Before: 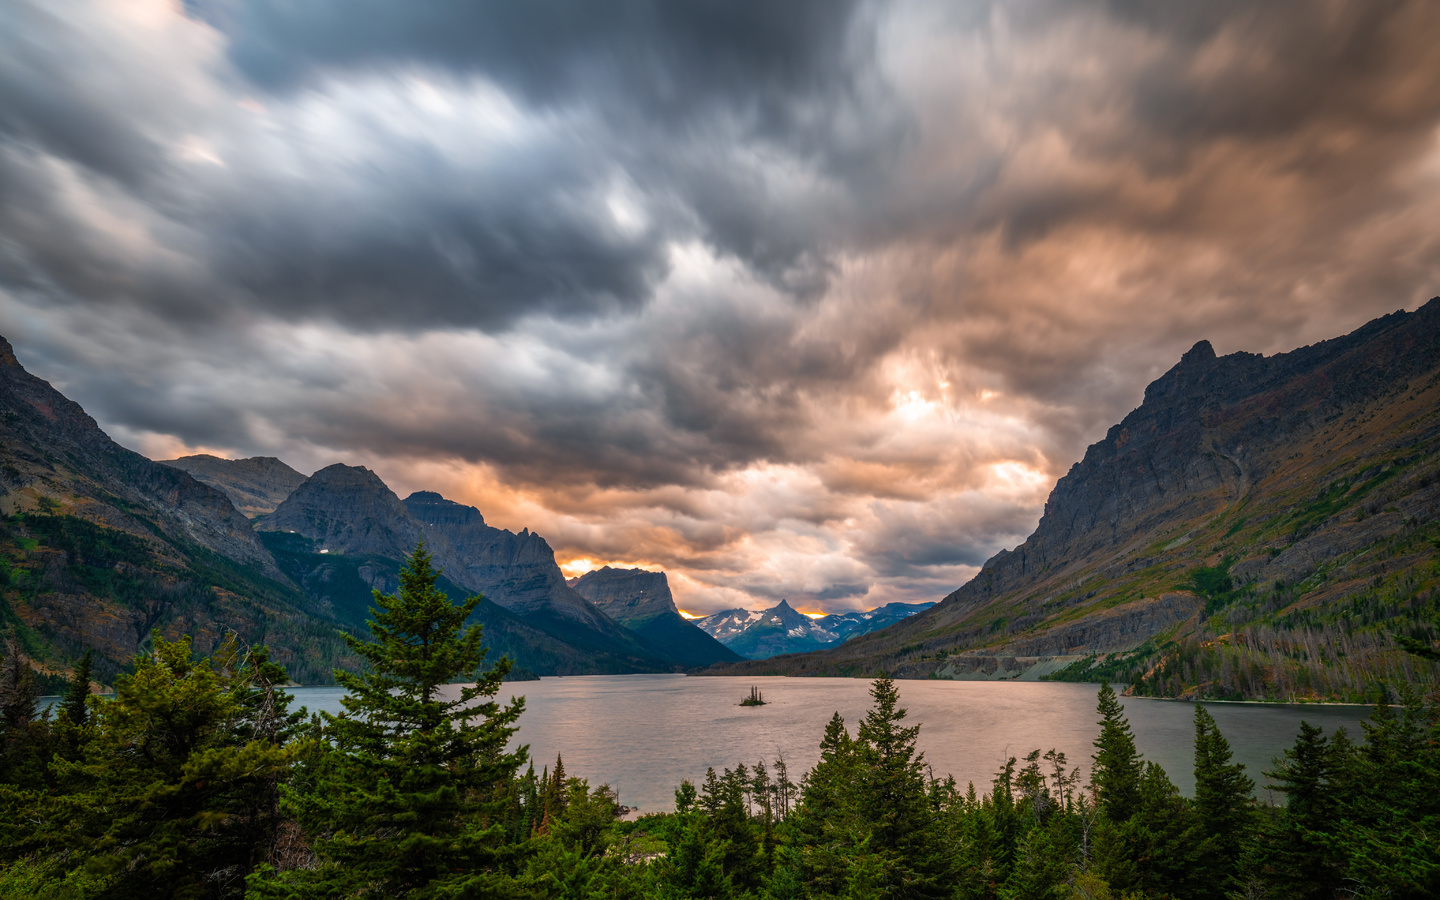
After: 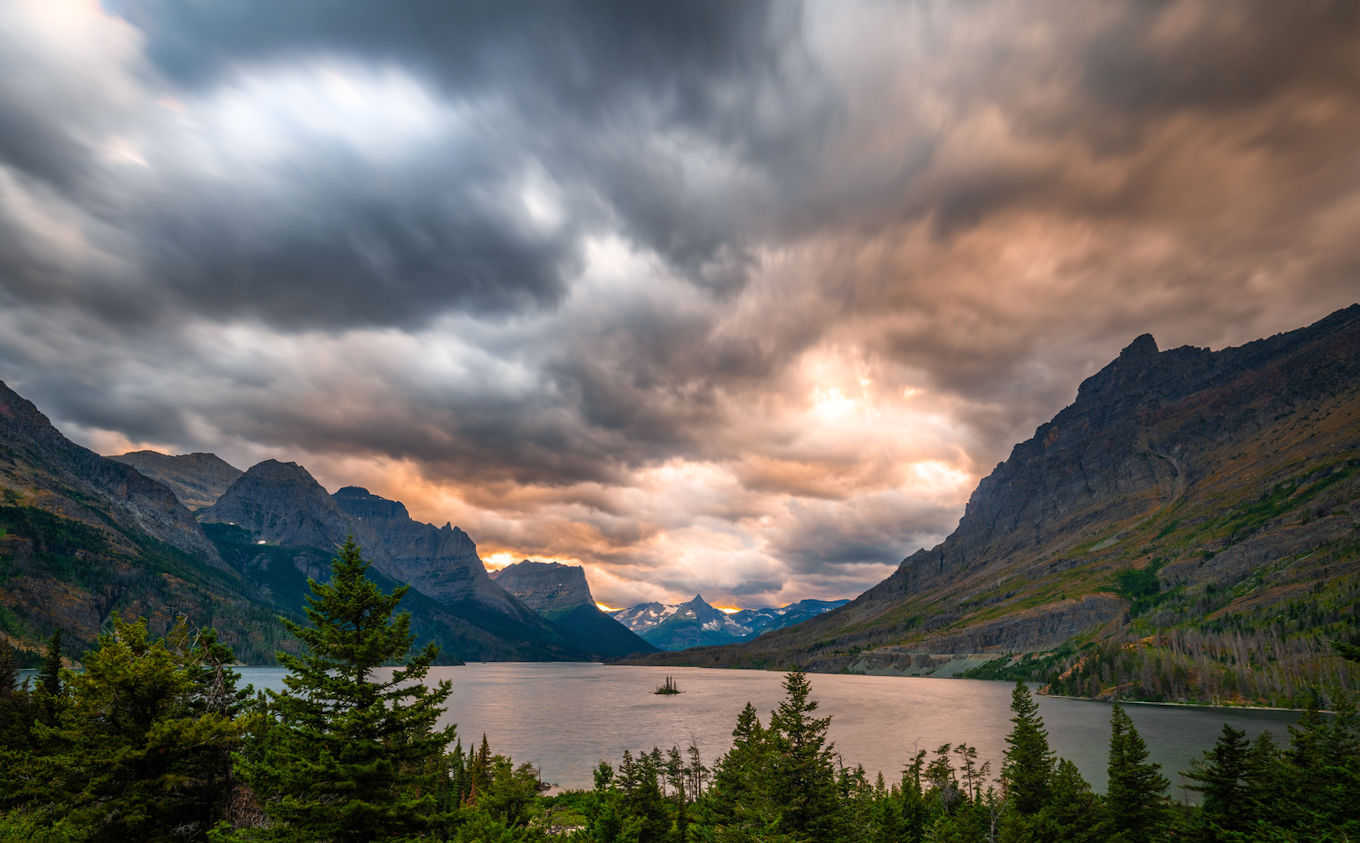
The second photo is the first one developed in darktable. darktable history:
bloom: size 5%, threshold 95%, strength 15%
rotate and perspective: rotation 0.062°, lens shift (vertical) 0.115, lens shift (horizontal) -0.133, crop left 0.047, crop right 0.94, crop top 0.061, crop bottom 0.94
